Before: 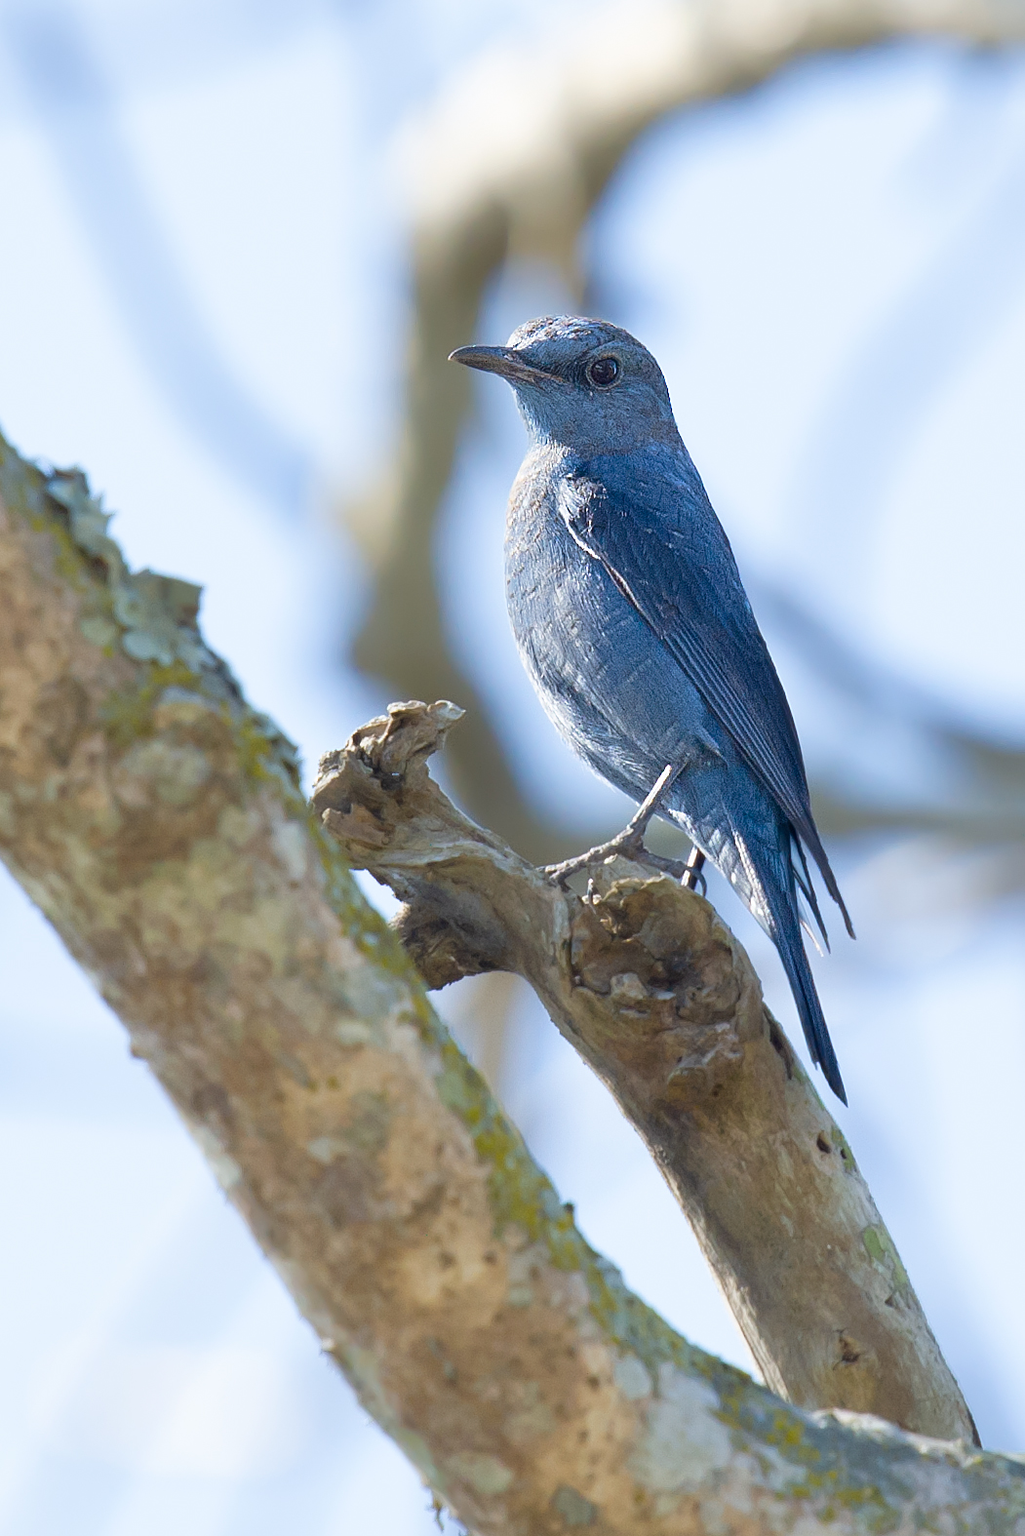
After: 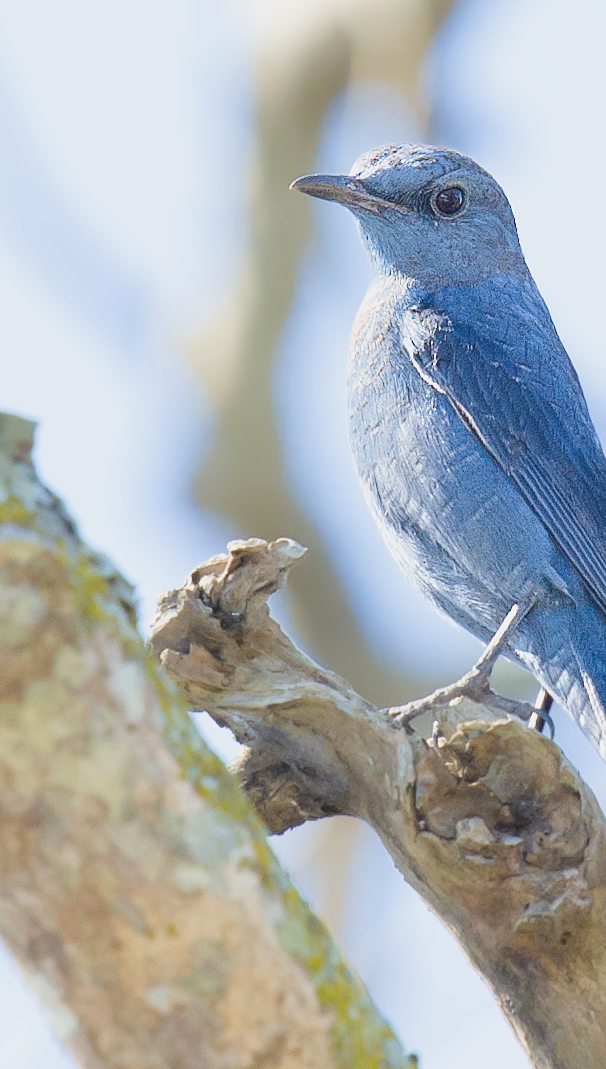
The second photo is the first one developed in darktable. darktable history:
crop: left 16.24%, top 11.453%, right 26.069%, bottom 20.612%
exposure: black level correction -0.005, exposure 1 EV, compensate exposure bias true, compensate highlight preservation false
filmic rgb: black relative exposure -7.65 EV, white relative exposure 4.56 EV, hardness 3.61
